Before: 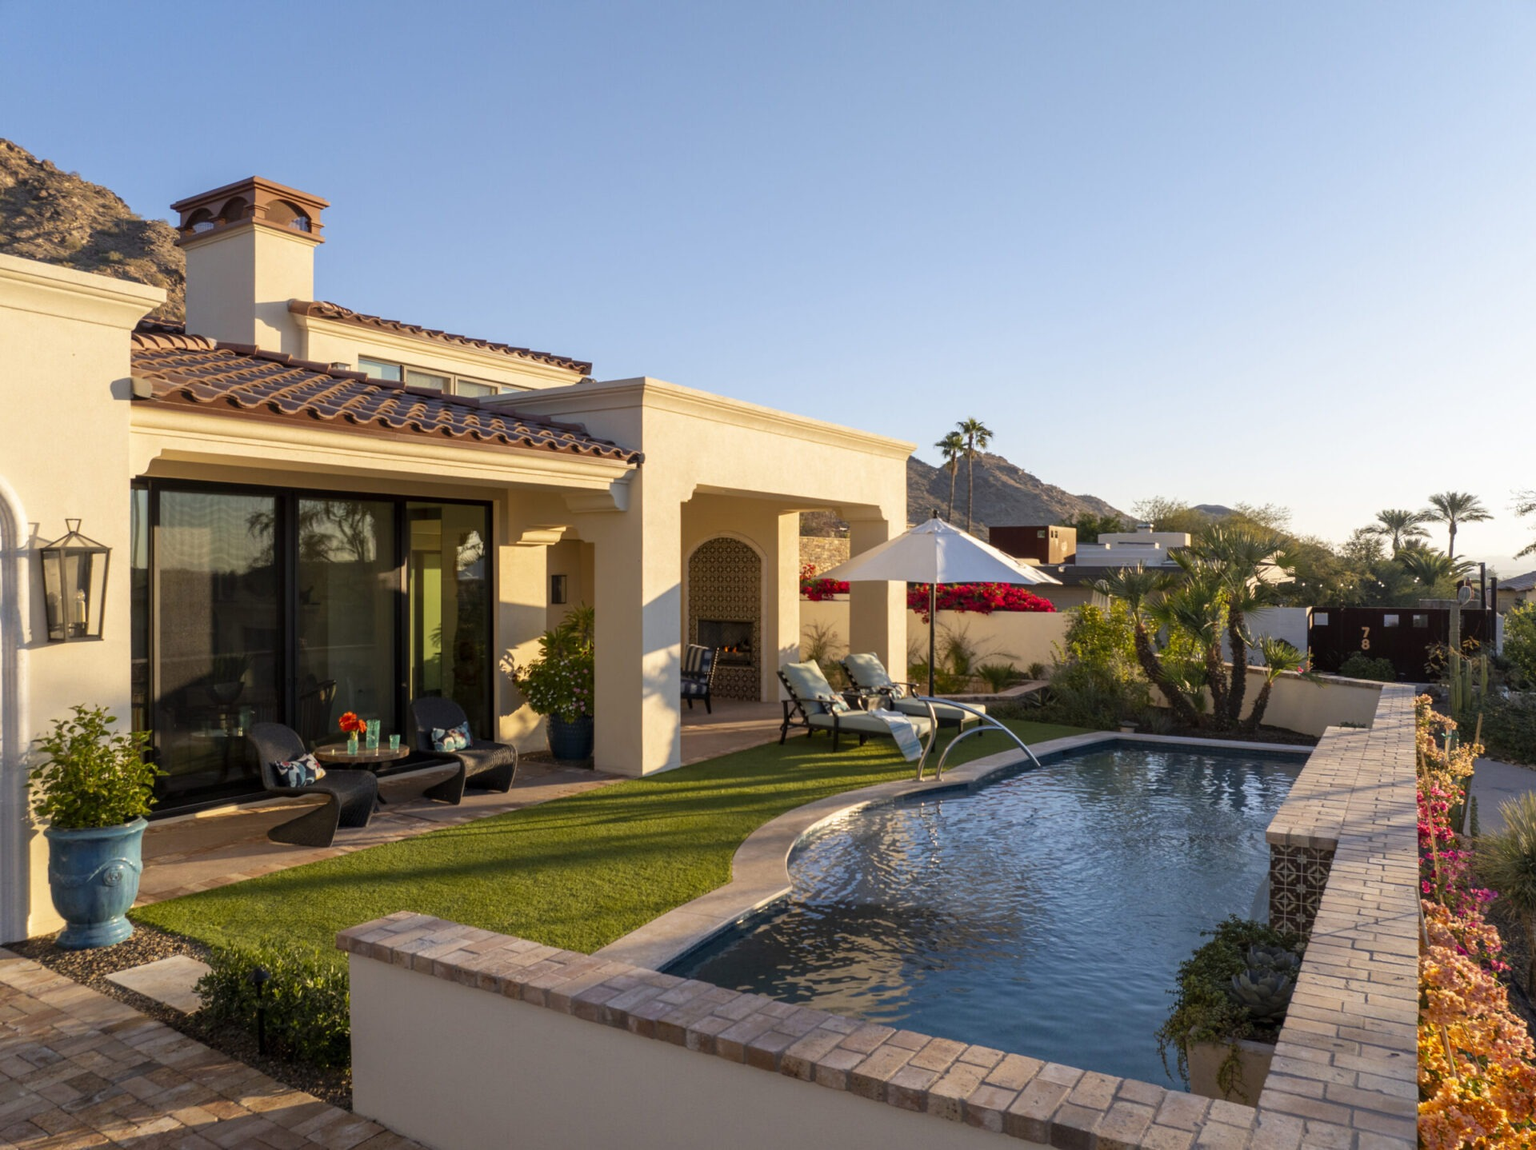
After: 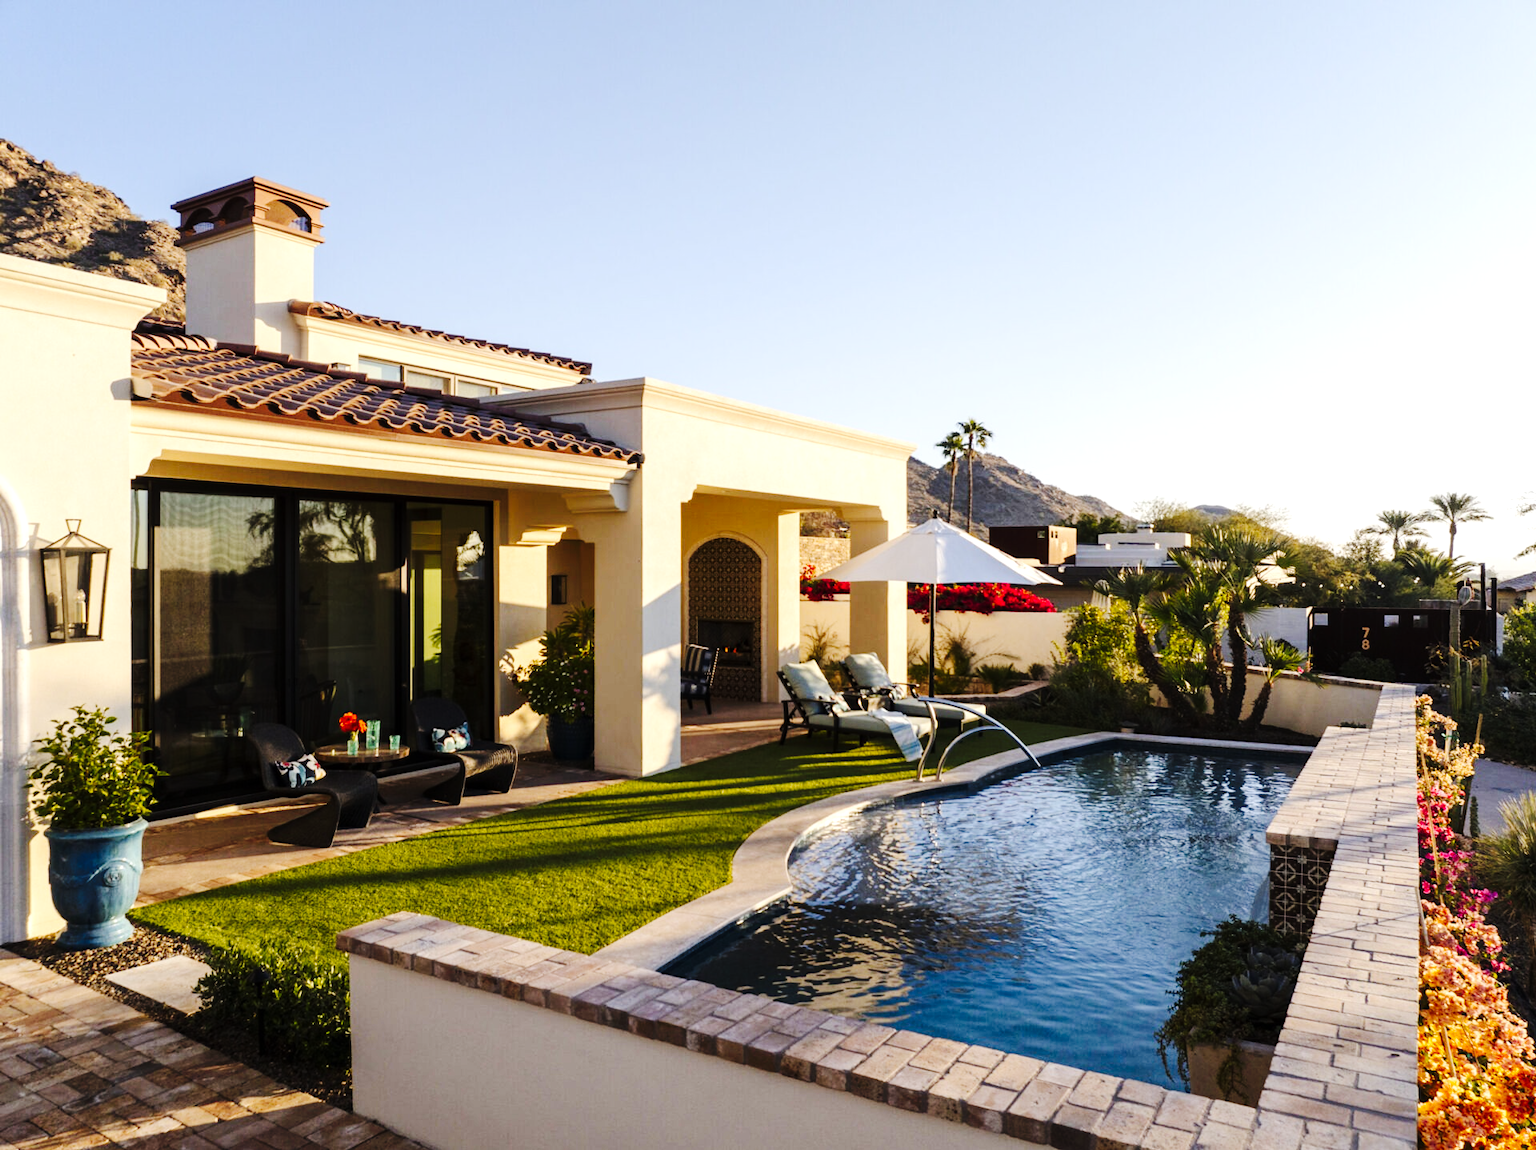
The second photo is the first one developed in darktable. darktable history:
tone equalizer: -8 EV -0.417 EV, -7 EV -0.389 EV, -6 EV -0.333 EV, -5 EV -0.222 EV, -3 EV 0.222 EV, -2 EV 0.333 EV, -1 EV 0.389 EV, +0 EV 0.417 EV, edges refinement/feathering 500, mask exposure compensation -1.57 EV, preserve details no
tone curve: curves: ch0 [(0, 0) (0.003, 0.002) (0.011, 0.008) (0.025, 0.017) (0.044, 0.027) (0.069, 0.037) (0.1, 0.052) (0.136, 0.074) (0.177, 0.11) (0.224, 0.155) (0.277, 0.237) (0.335, 0.34) (0.399, 0.467) (0.468, 0.584) (0.543, 0.683) (0.623, 0.762) (0.709, 0.827) (0.801, 0.888) (0.898, 0.947) (1, 1)], preserve colors none
